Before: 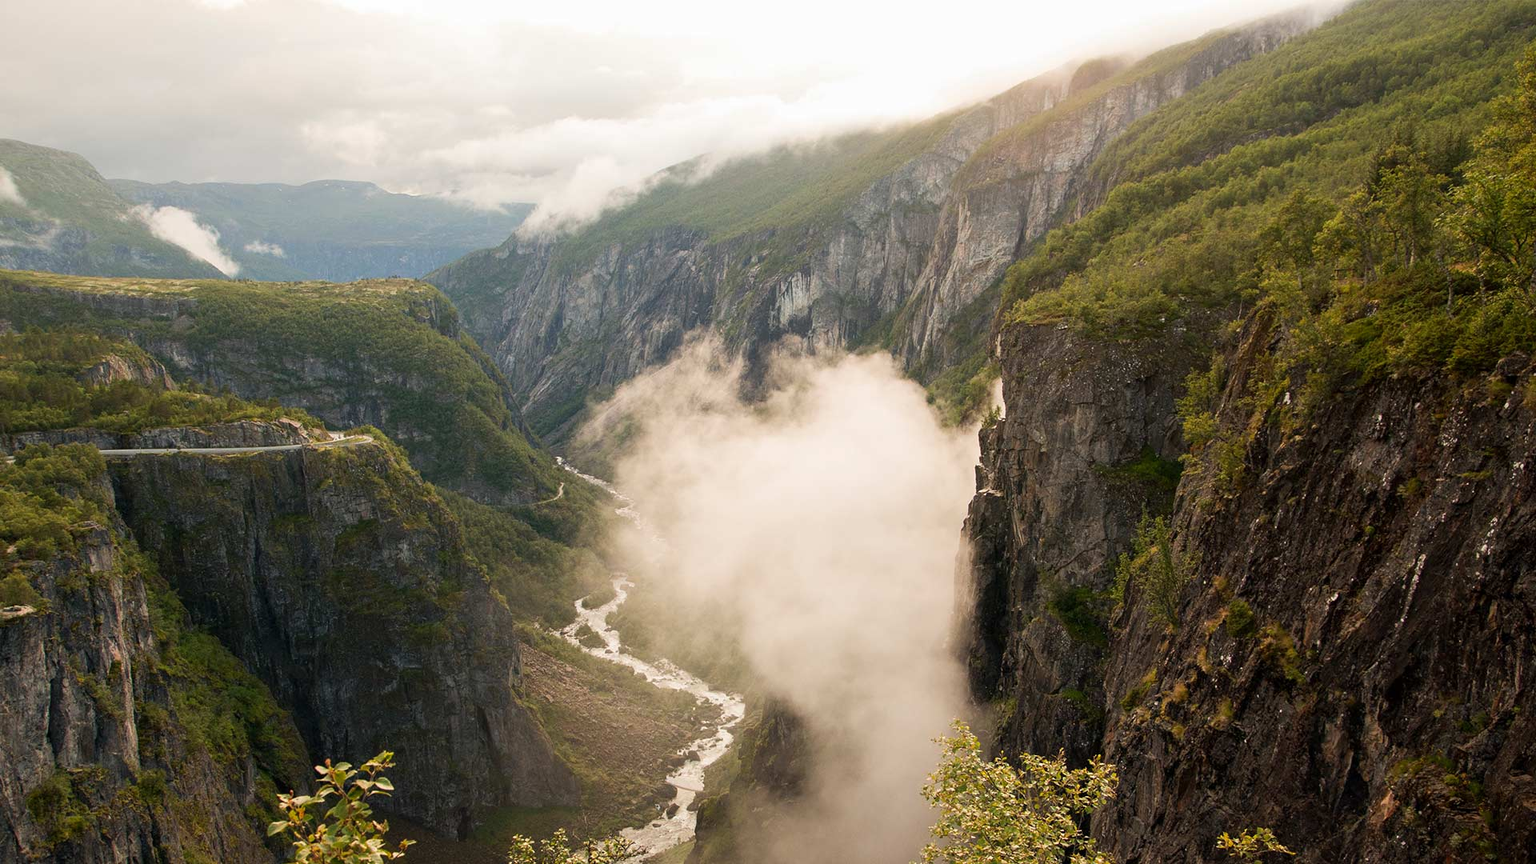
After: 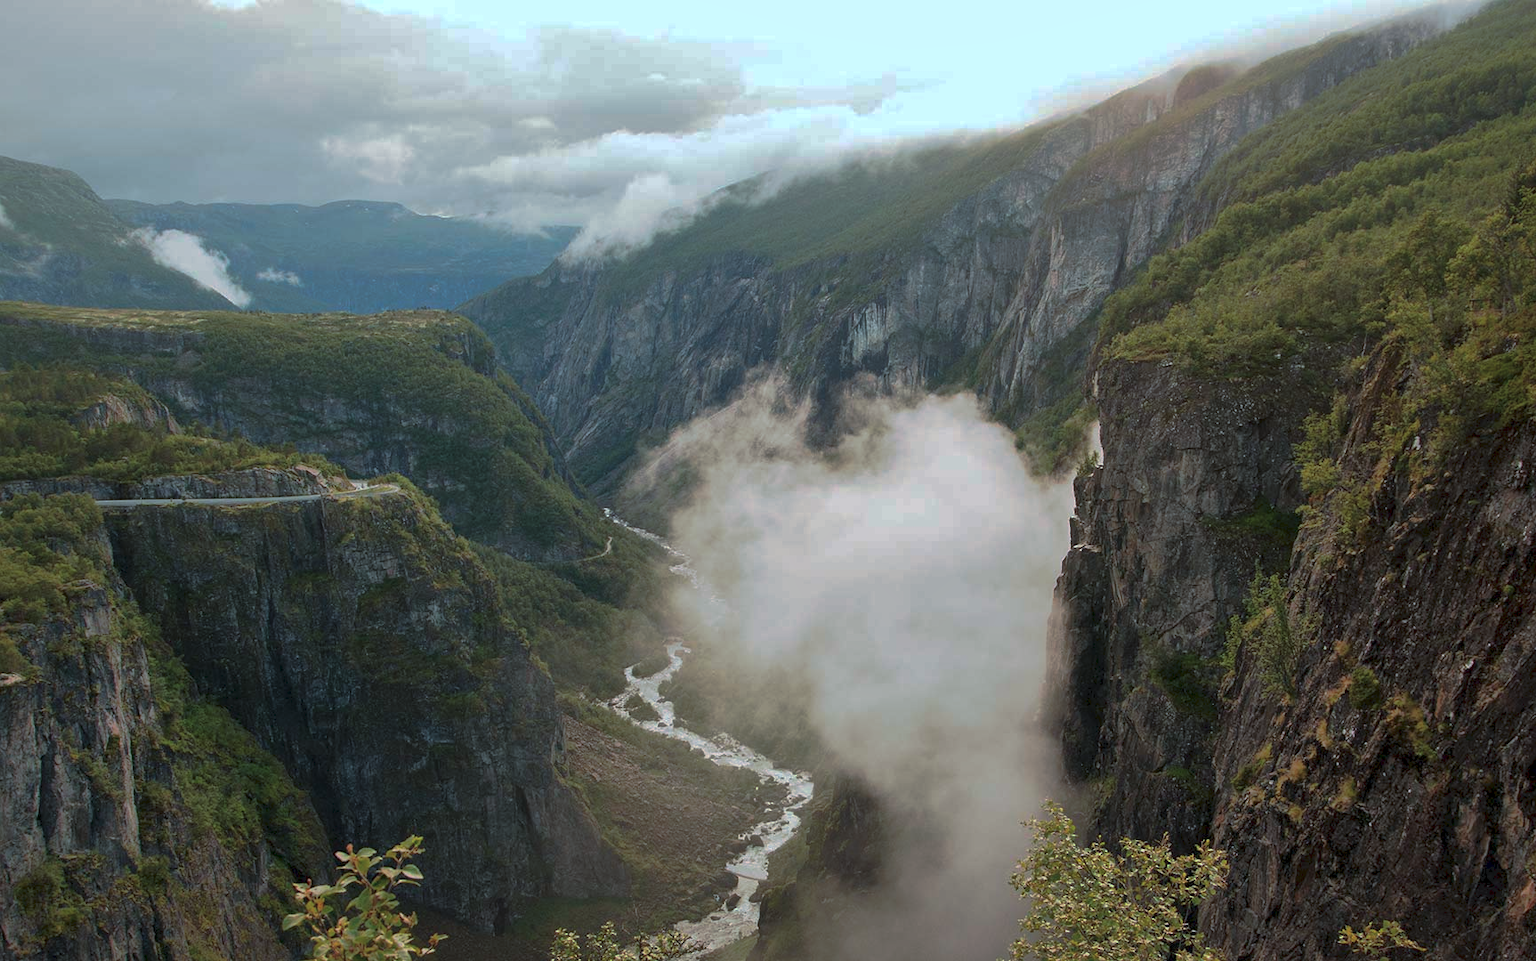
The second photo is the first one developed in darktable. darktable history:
shadows and highlights: on, module defaults
tone curve: curves: ch0 [(0, 0) (0.003, 0.029) (0.011, 0.034) (0.025, 0.044) (0.044, 0.057) (0.069, 0.07) (0.1, 0.084) (0.136, 0.104) (0.177, 0.127) (0.224, 0.156) (0.277, 0.192) (0.335, 0.236) (0.399, 0.284) (0.468, 0.339) (0.543, 0.393) (0.623, 0.454) (0.709, 0.541) (0.801, 0.65) (0.898, 0.766) (1, 1)], preserve colors none
exposure: black level correction 0.001, compensate highlight preservation false
color correction: highlights a* -10.57, highlights b* -19.62
crop and rotate: left 0.921%, right 9.157%
